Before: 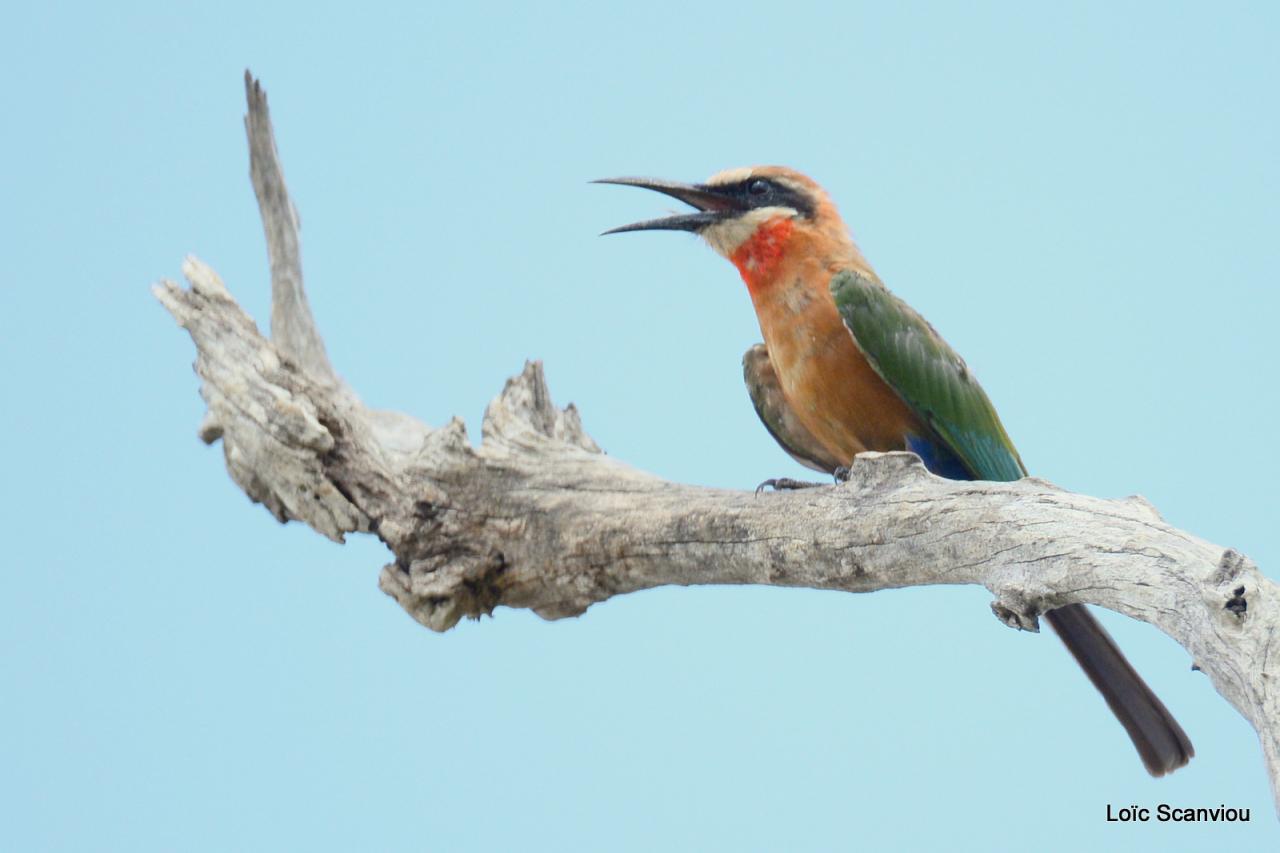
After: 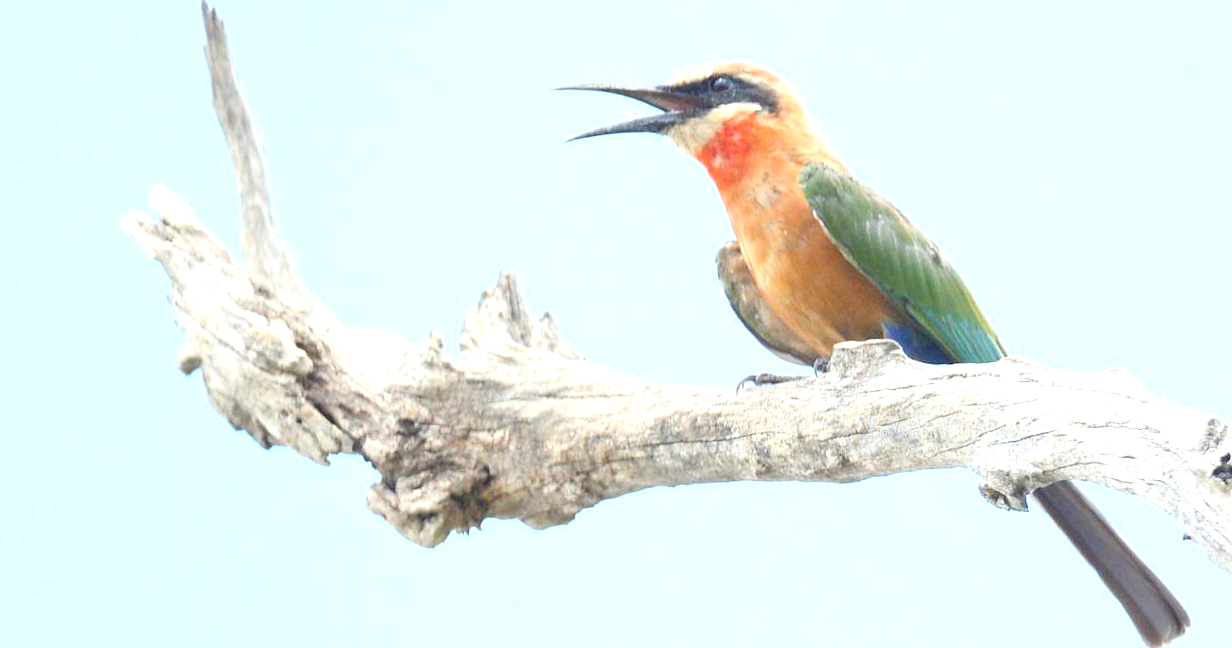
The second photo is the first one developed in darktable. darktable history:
contrast brightness saturation: brightness 0.15
exposure: exposure 1 EV, compensate highlight preservation false
rotate and perspective: rotation -3.52°, crop left 0.036, crop right 0.964, crop top 0.081, crop bottom 0.919
sharpen: radius 1
crop: top 7.625%, bottom 8.027%
